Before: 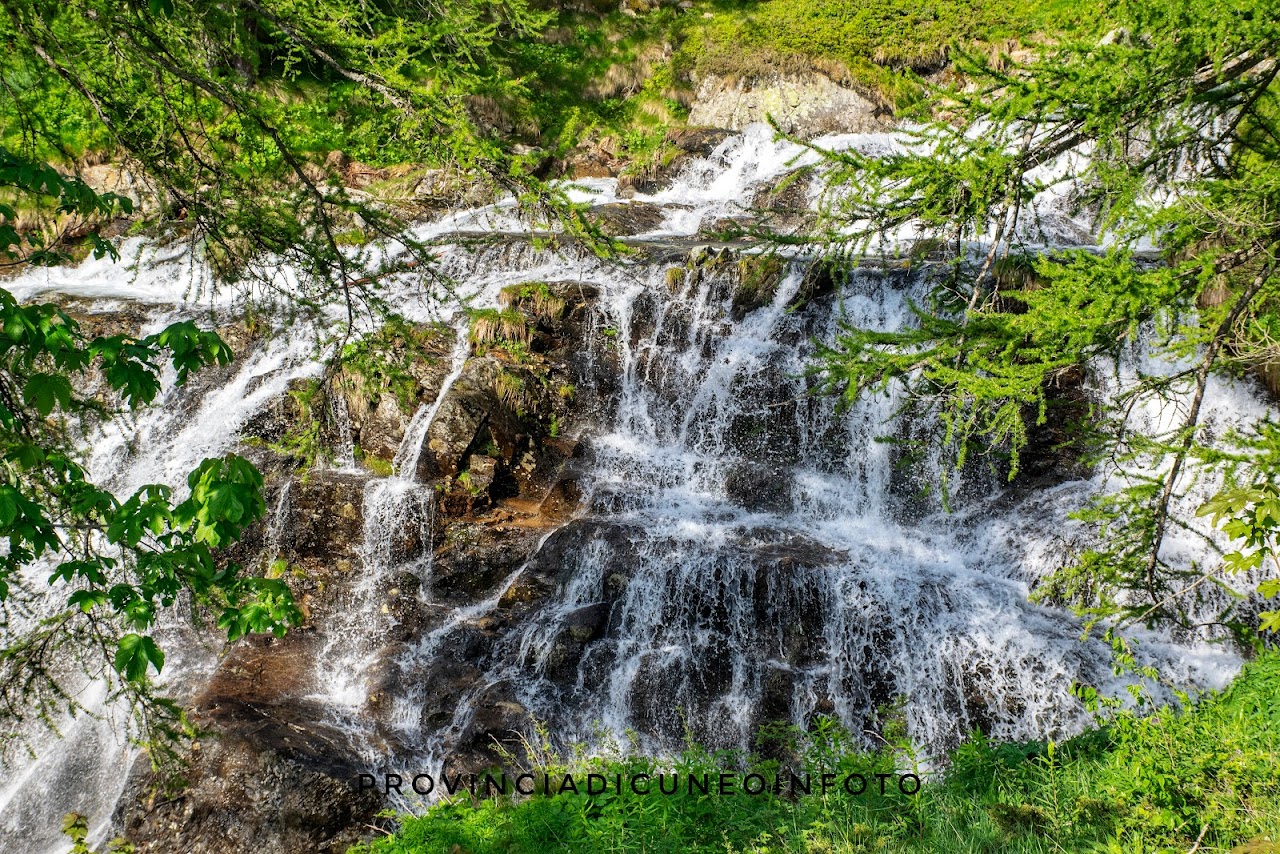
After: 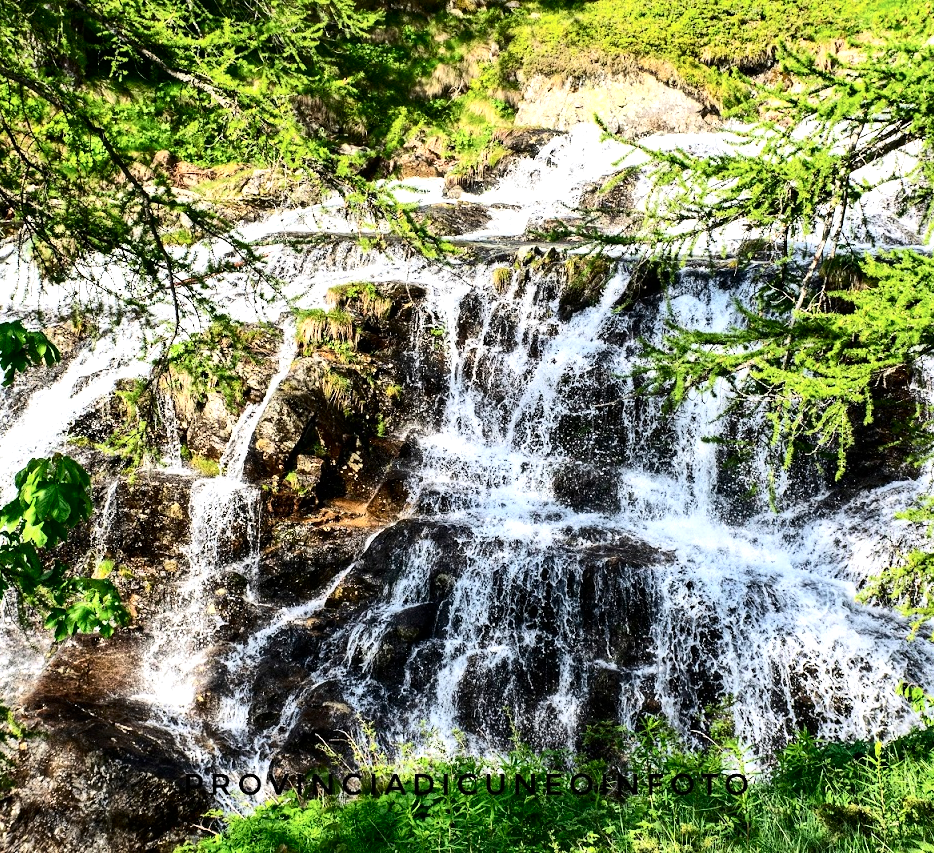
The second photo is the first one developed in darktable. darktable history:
tone equalizer: -8 EV -0.747 EV, -7 EV -0.725 EV, -6 EV -0.631 EV, -5 EV -0.382 EV, -3 EV 0.385 EV, -2 EV 0.6 EV, -1 EV 0.686 EV, +0 EV 0.732 EV, mask exposure compensation -0.5 EV
contrast brightness saturation: contrast 0.299
crop: left 13.577%, top 0%, right 13.388%
exposure: compensate highlight preservation false
